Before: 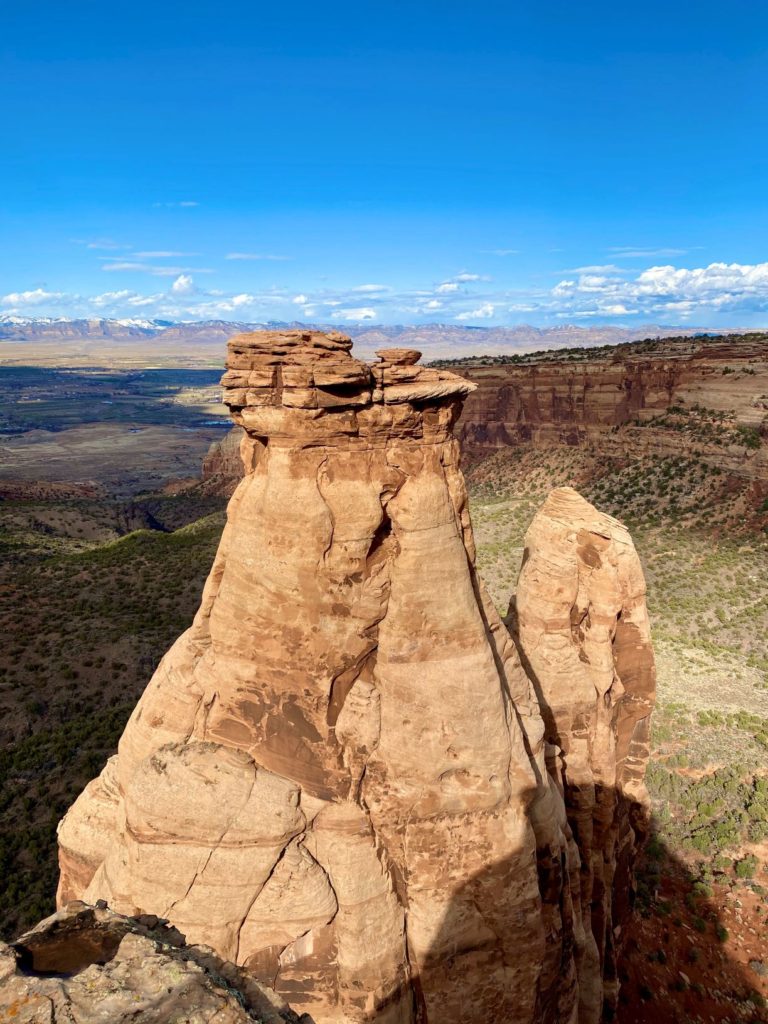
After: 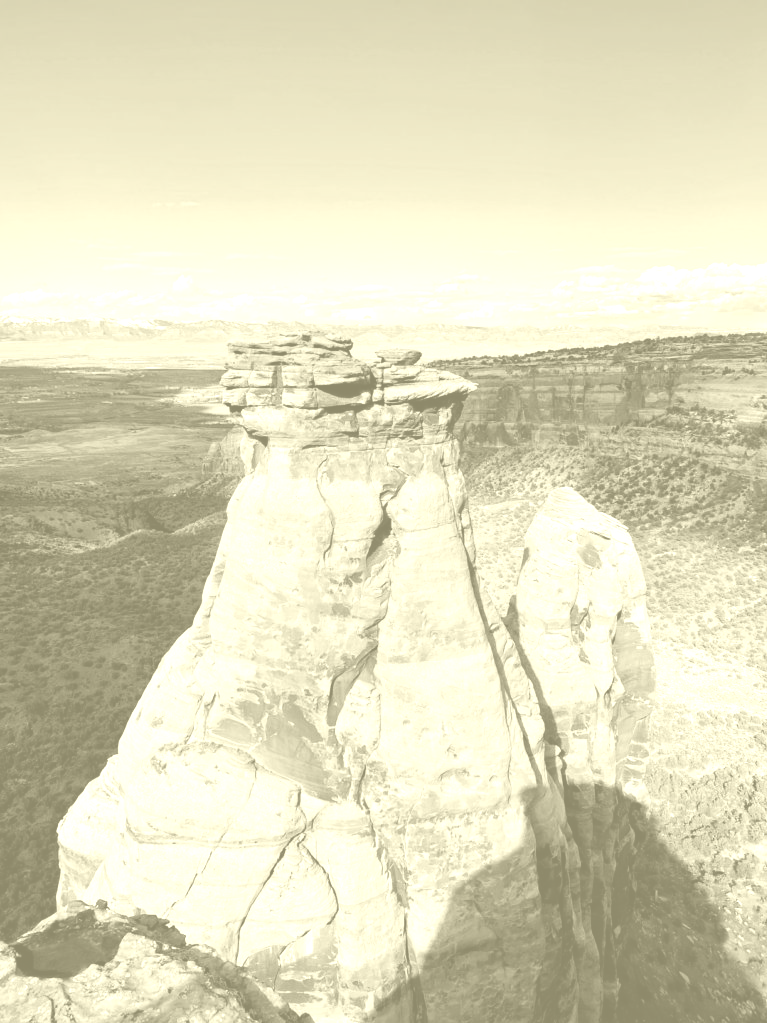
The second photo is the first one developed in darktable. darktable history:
tone equalizer: -8 EV -0.75 EV, -7 EV -0.7 EV, -6 EV -0.6 EV, -5 EV -0.4 EV, -3 EV 0.4 EV, -2 EV 0.6 EV, -1 EV 0.7 EV, +0 EV 0.75 EV, edges refinement/feathering 500, mask exposure compensation -1.57 EV, preserve details no
colorize: hue 43.2°, saturation 40%, version 1
white balance: red 1.066, blue 1.119
